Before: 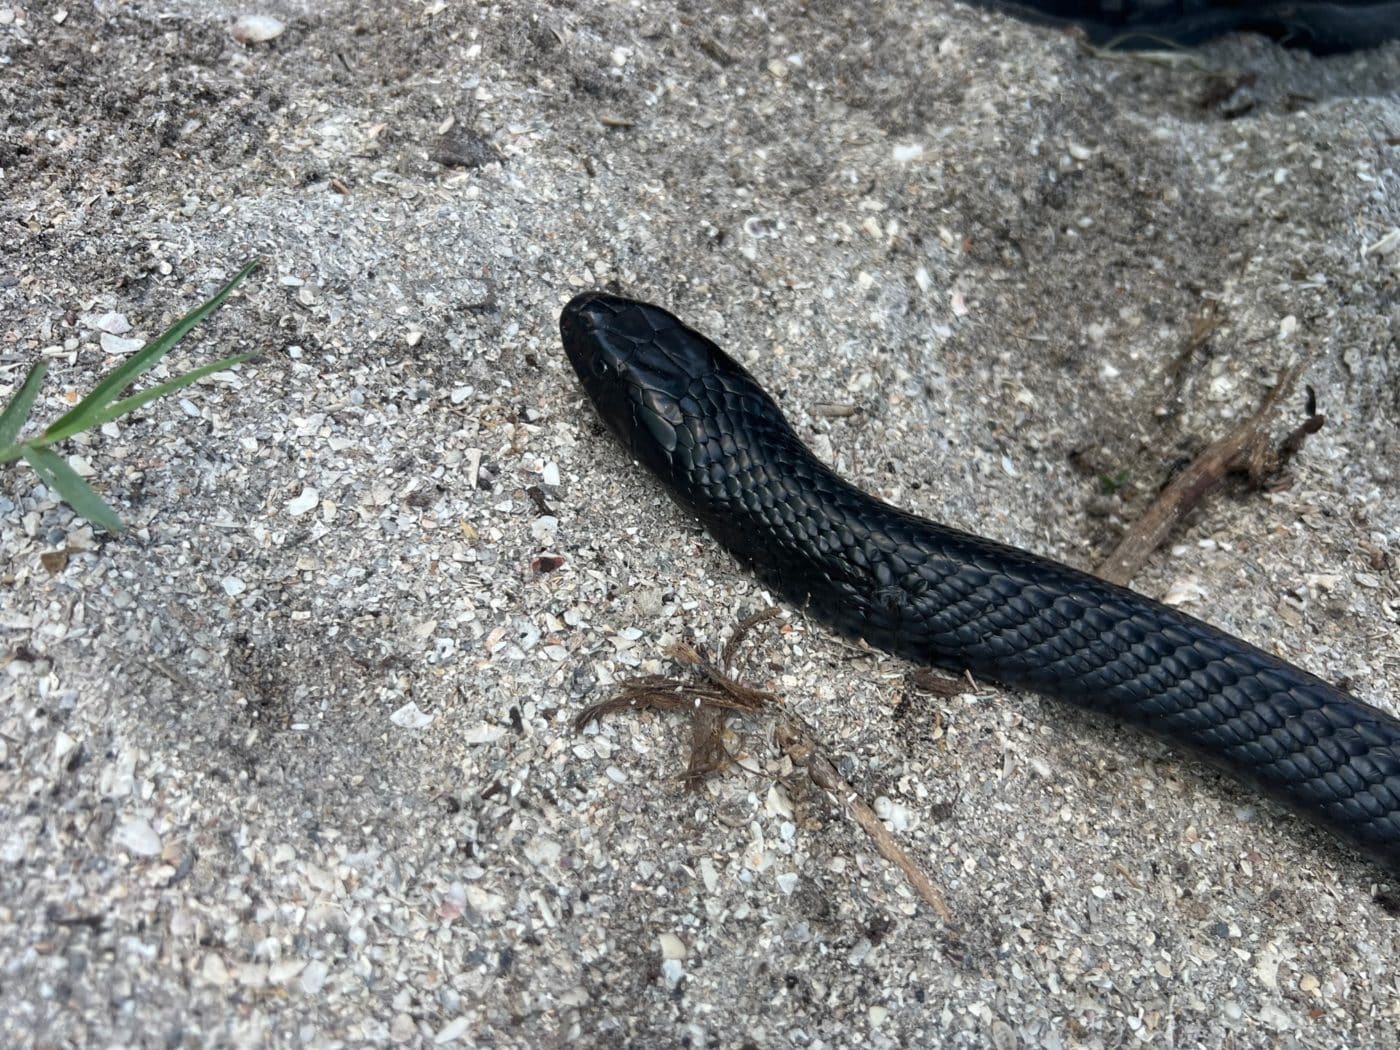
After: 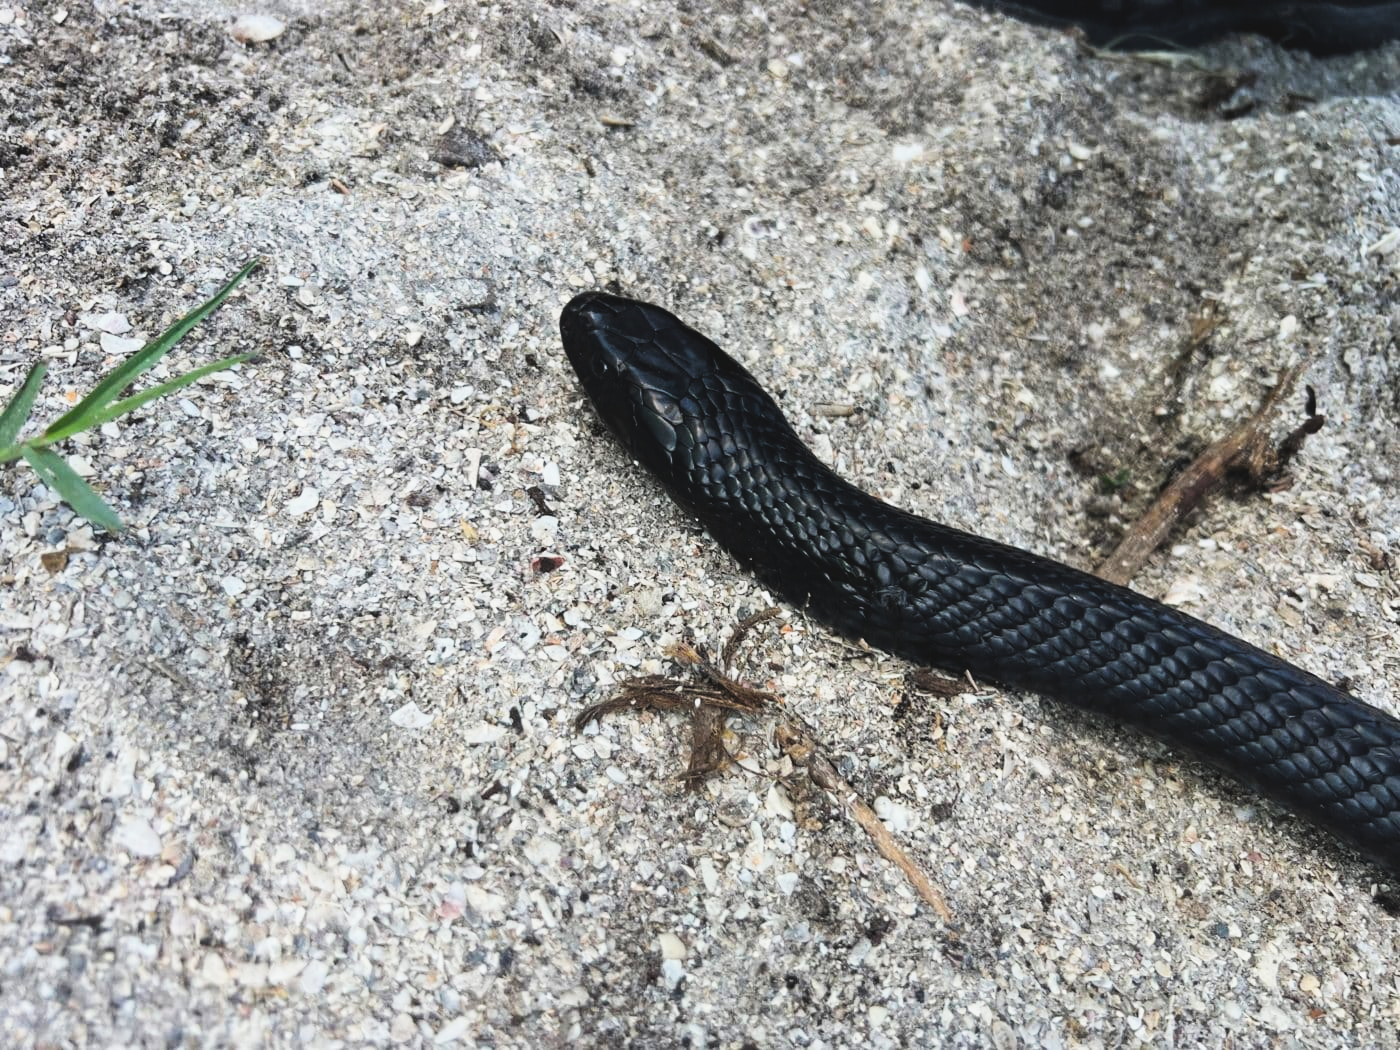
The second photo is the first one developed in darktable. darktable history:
filmic rgb: black relative exposure -5 EV, hardness 2.88, contrast 1.3, highlights saturation mix -30%
exposure: black level correction -0.041, exposure 0.064 EV, compensate highlight preservation false
color balance rgb: linear chroma grading › global chroma 9%, perceptual saturation grading › global saturation 36%, perceptual saturation grading › shadows 35%, perceptual brilliance grading › global brilliance 15%, perceptual brilliance grading › shadows -35%, global vibrance 15%
